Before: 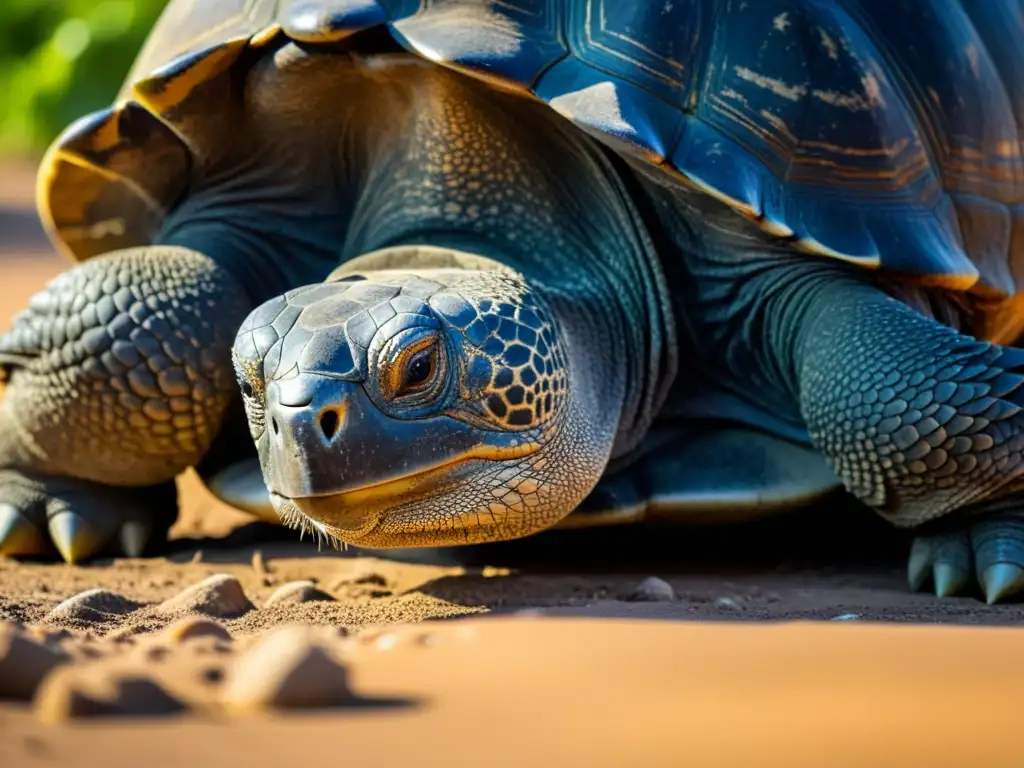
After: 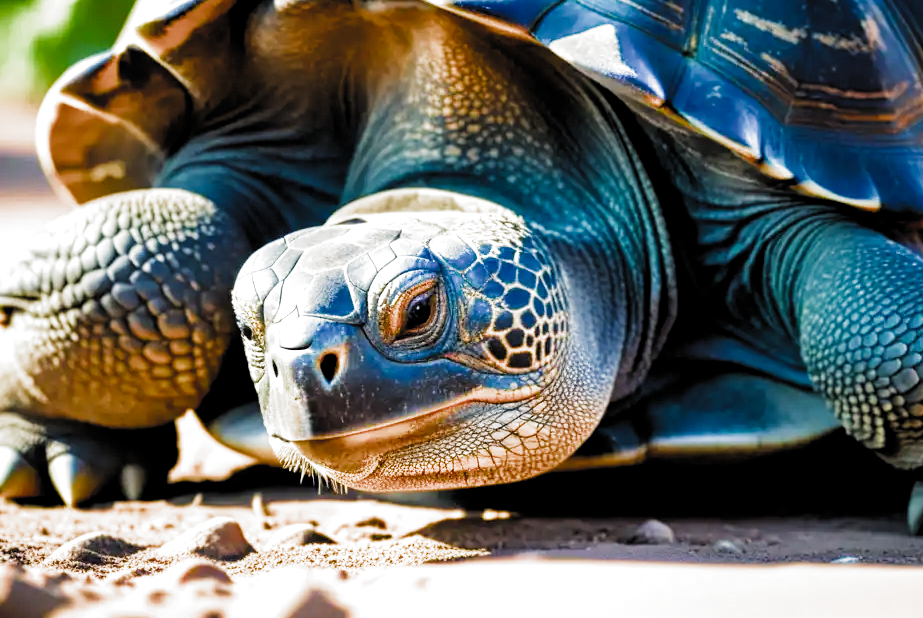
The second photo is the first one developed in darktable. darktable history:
filmic rgb: black relative exposure -5.7 EV, white relative exposure 3.39 EV, hardness 3.68, color science v5 (2021), contrast in shadows safe, contrast in highlights safe
color balance rgb: power › hue 173.26°, highlights gain › chroma 0.766%, highlights gain › hue 54.87°, perceptual saturation grading › global saturation 31.023%, contrast 14.443%
exposure: black level correction 0.001, exposure 1.133 EV, compensate exposure bias true, compensate highlight preservation false
crop: top 7.53%, right 9.8%, bottom 11.952%
